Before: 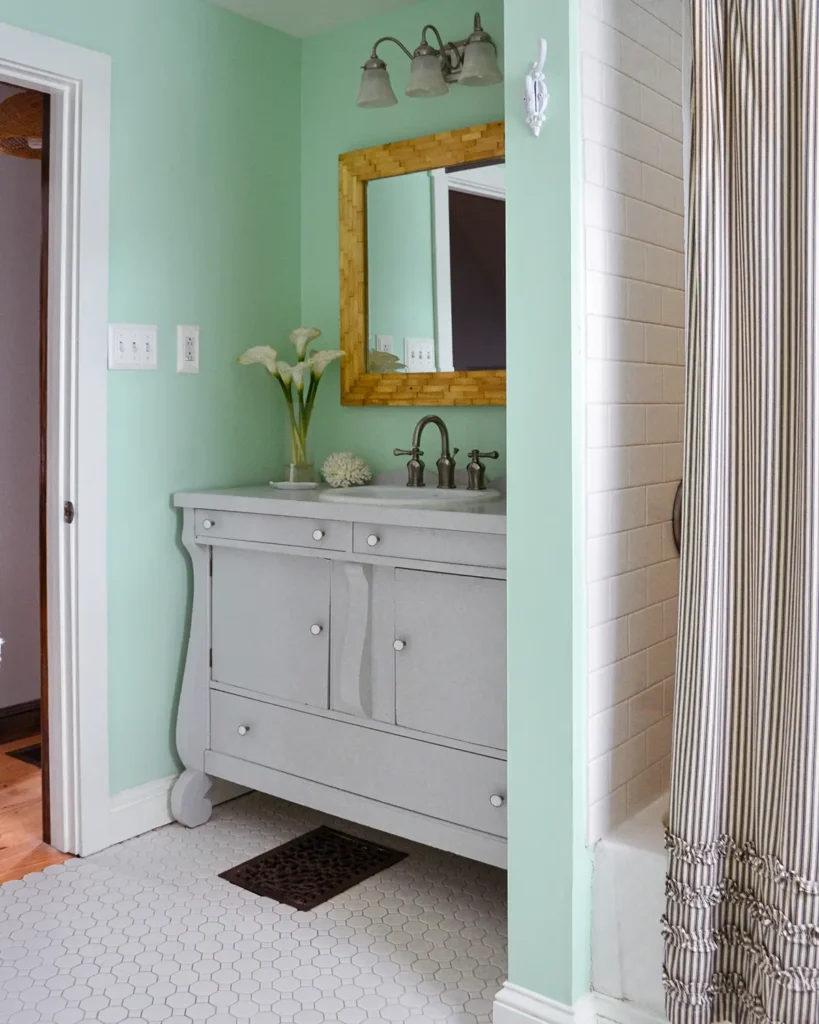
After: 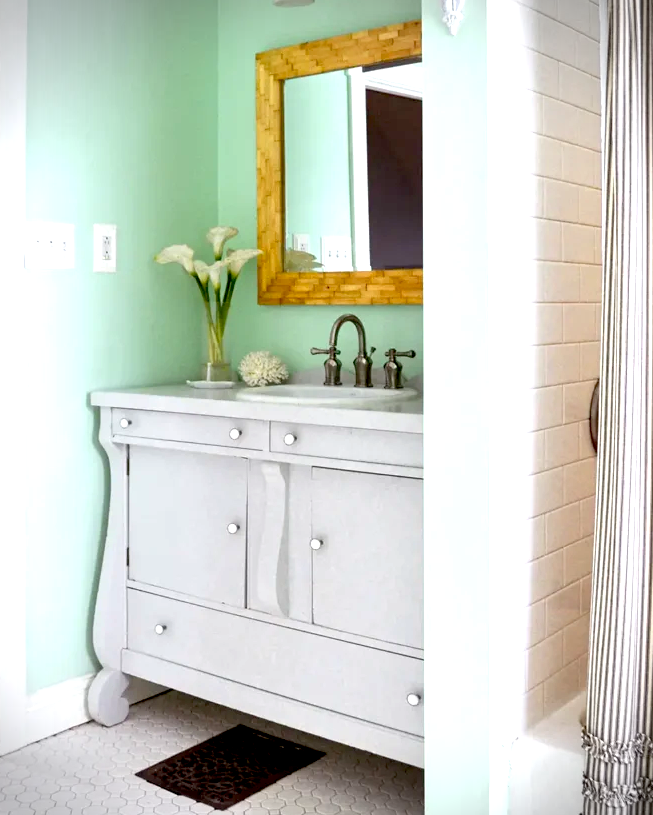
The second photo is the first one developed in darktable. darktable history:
crop and rotate: left 10.187%, top 9.939%, right 9.971%, bottom 10.374%
exposure: black level correction 0.011, exposure 1.08 EV, compensate highlight preservation false
vignetting: brightness -0.575, dithering 16-bit output
